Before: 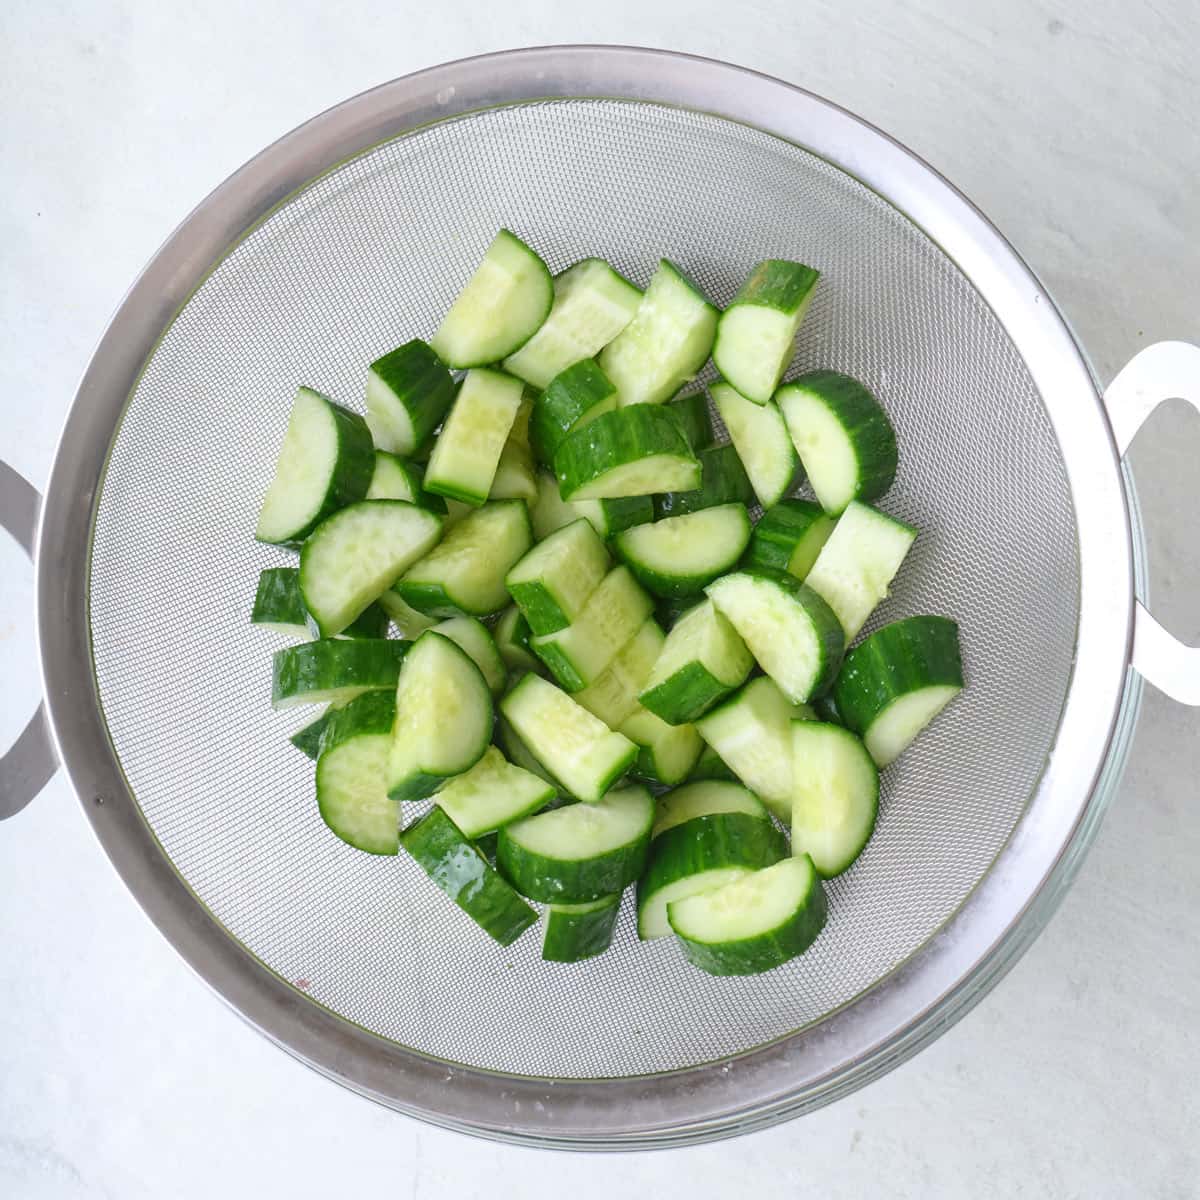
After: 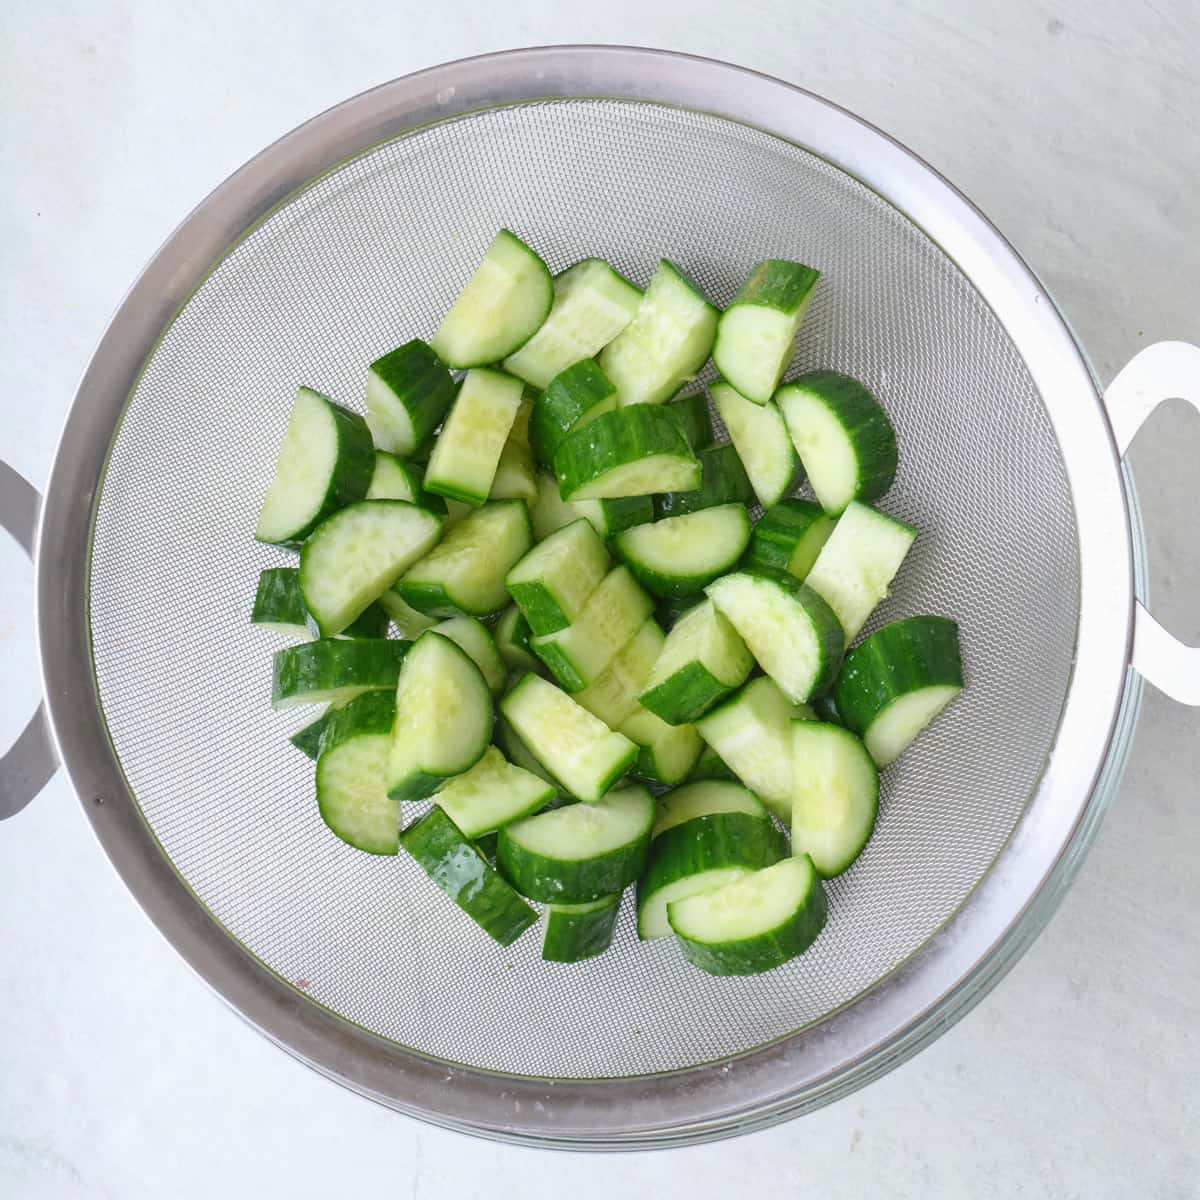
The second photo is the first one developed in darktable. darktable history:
white balance: emerald 1
exposure: exposure -0.05 EV
